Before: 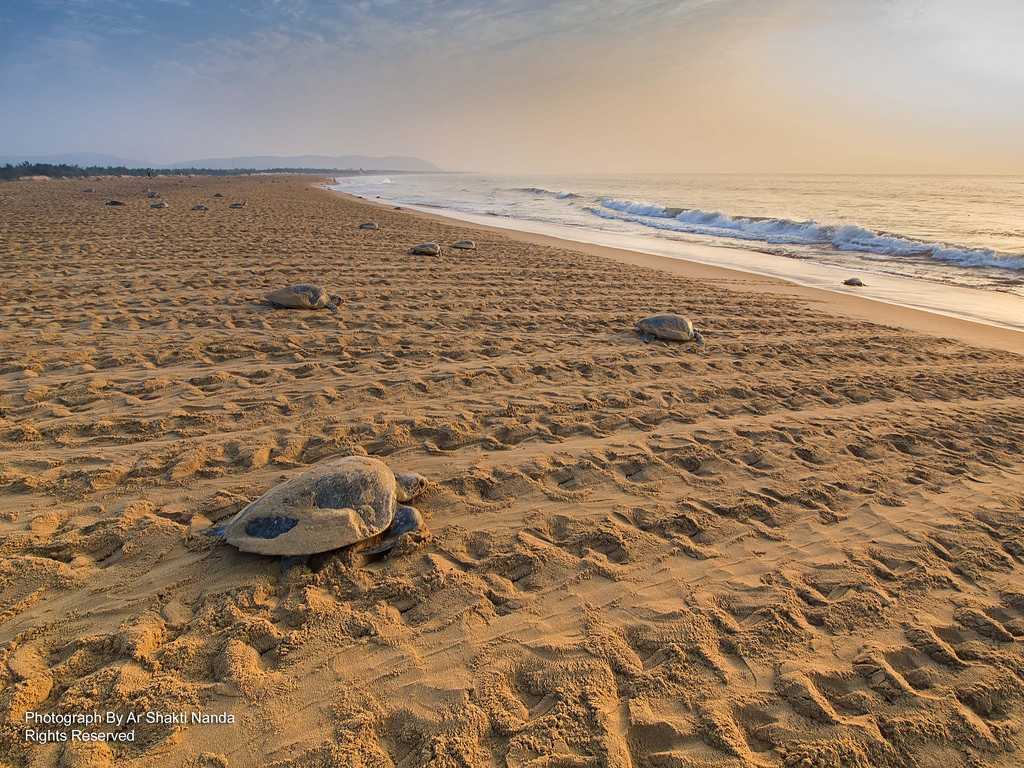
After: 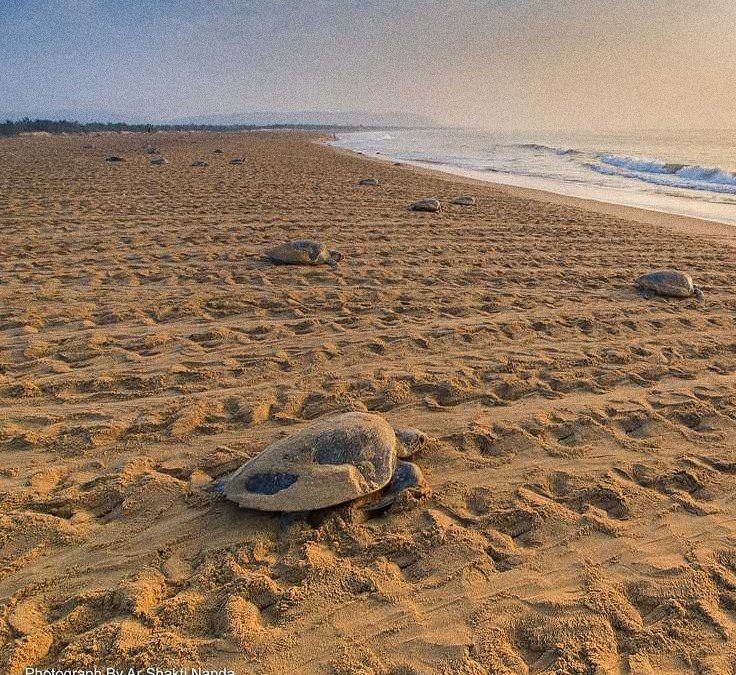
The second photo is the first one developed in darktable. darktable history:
rotate and perspective: automatic cropping off
exposure: compensate highlight preservation false
crop: top 5.803%, right 27.864%, bottom 5.804%
grain: coarseness 11.82 ISO, strength 36.67%, mid-tones bias 74.17%
